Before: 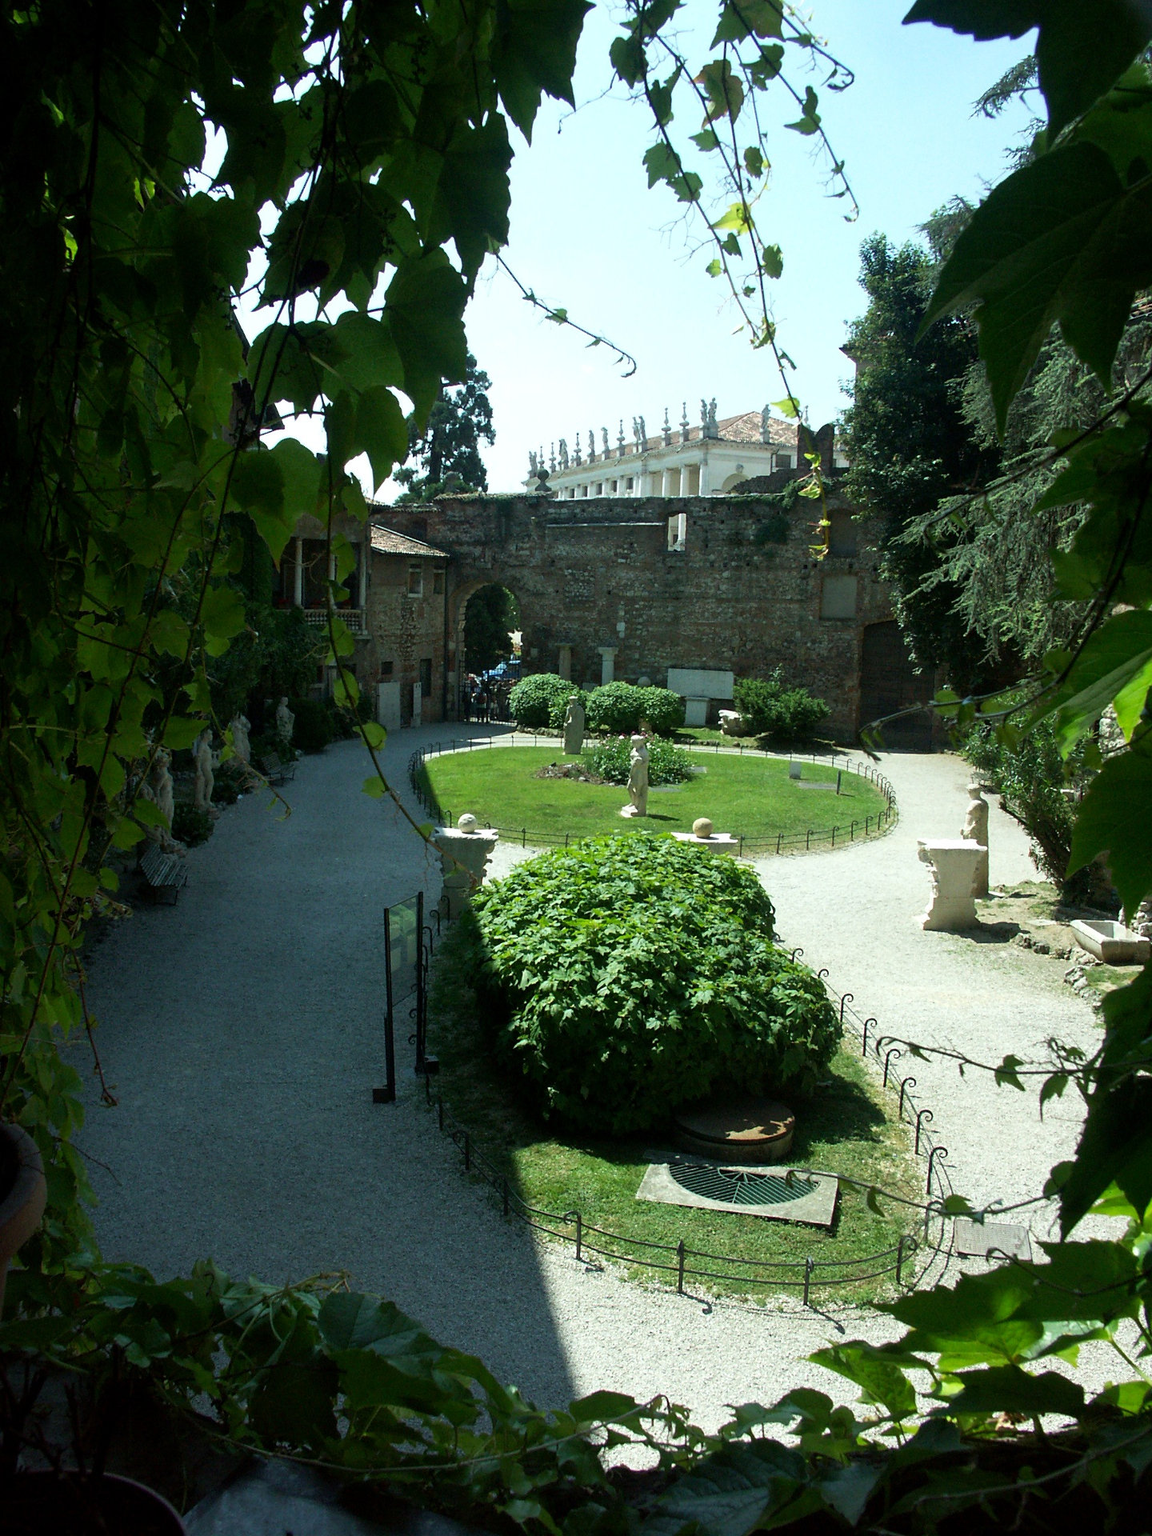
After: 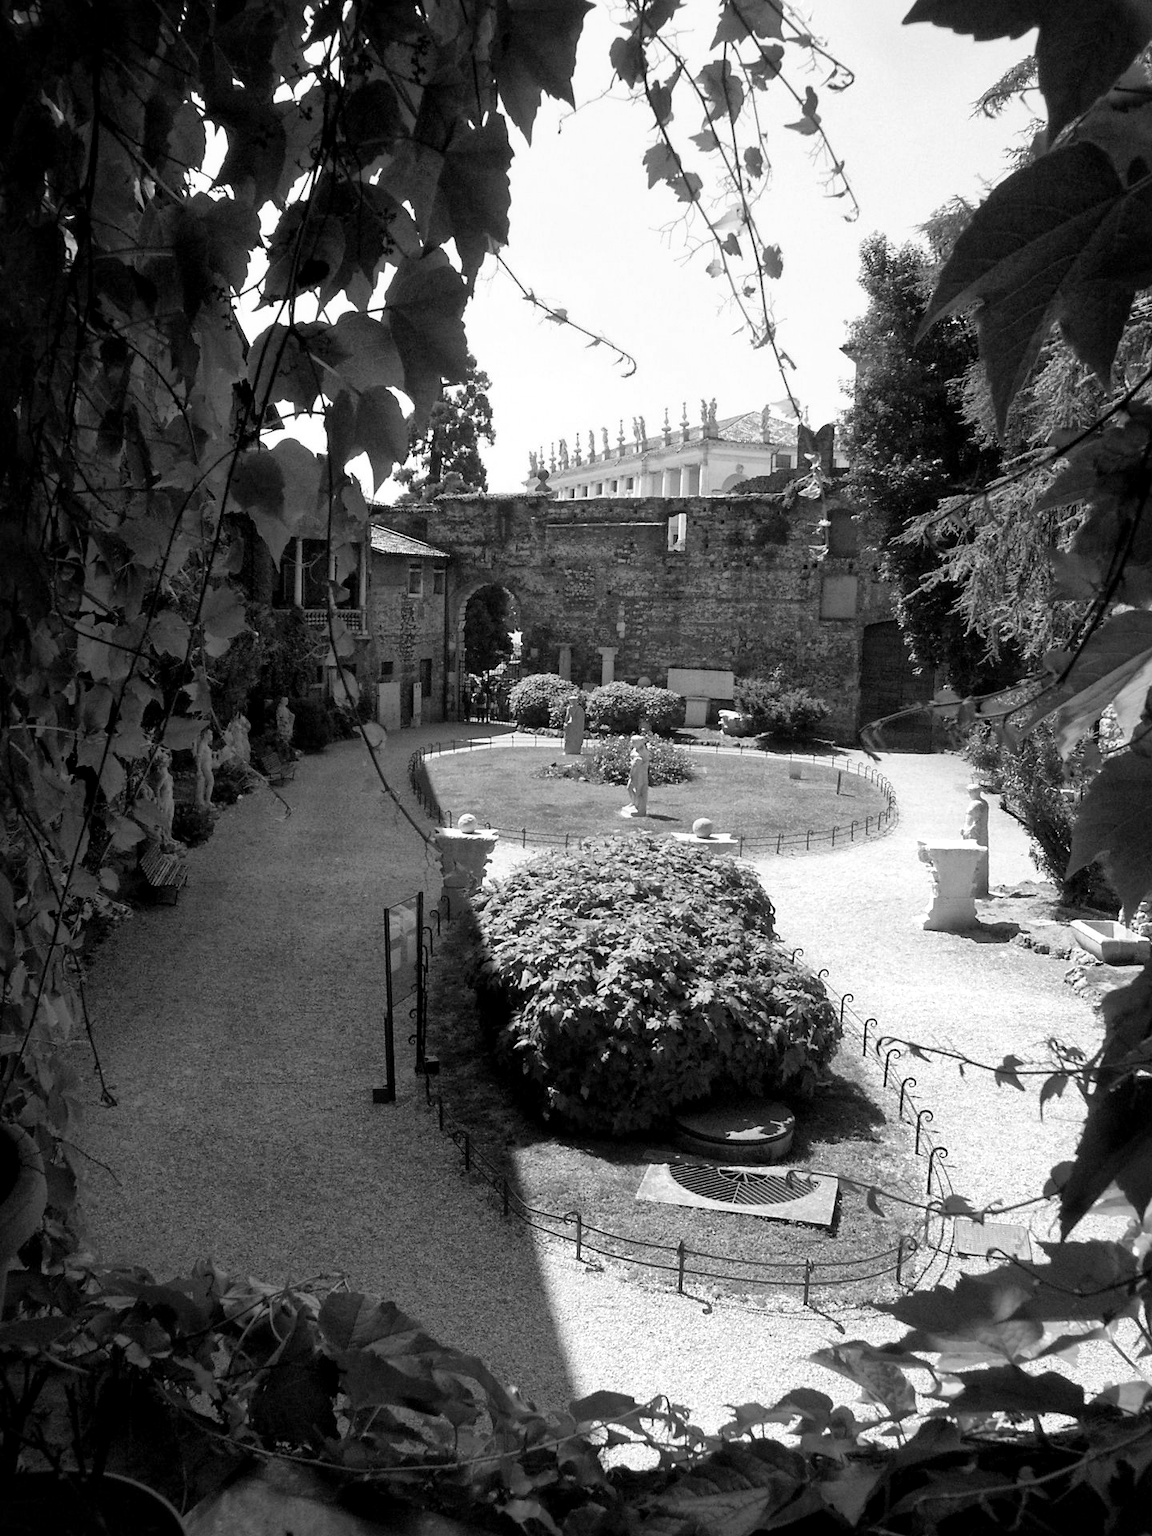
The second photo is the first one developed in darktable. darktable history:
white balance: emerald 1
monochrome: on, module defaults
global tonemap: drago (1, 100), detail 1
